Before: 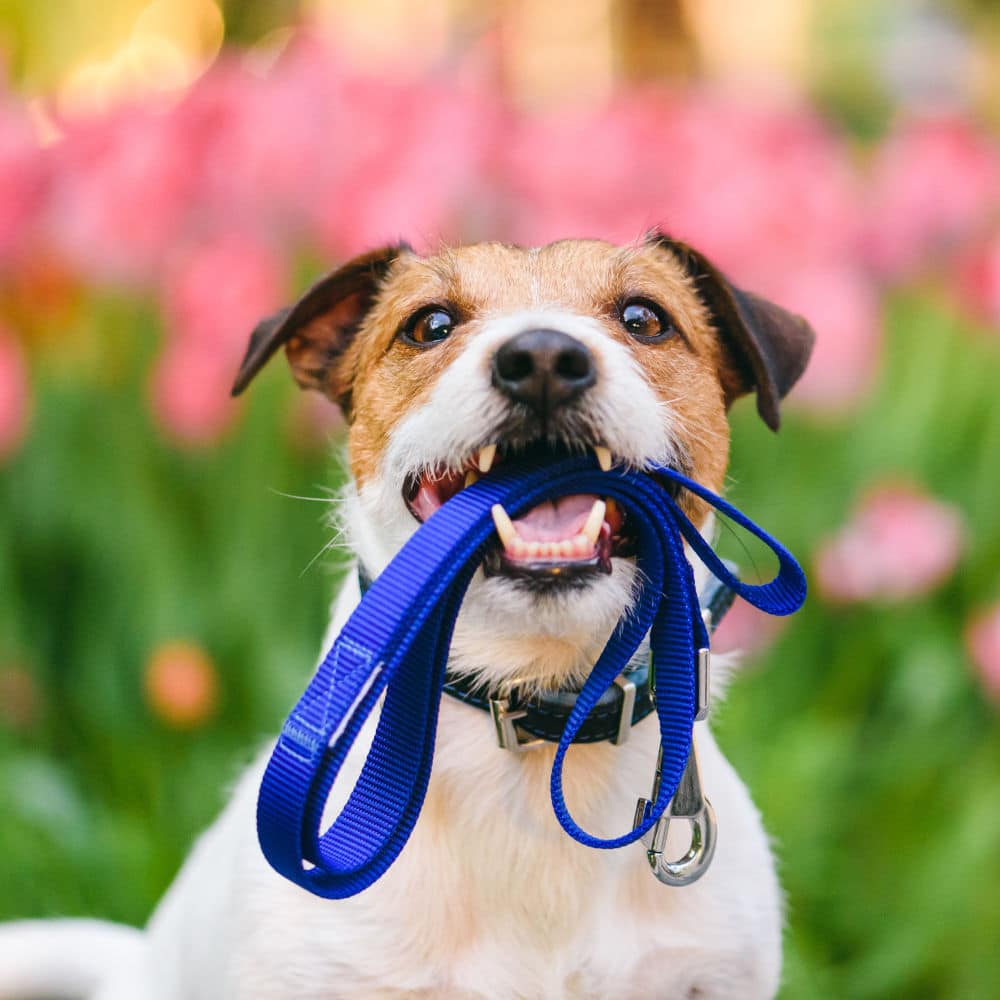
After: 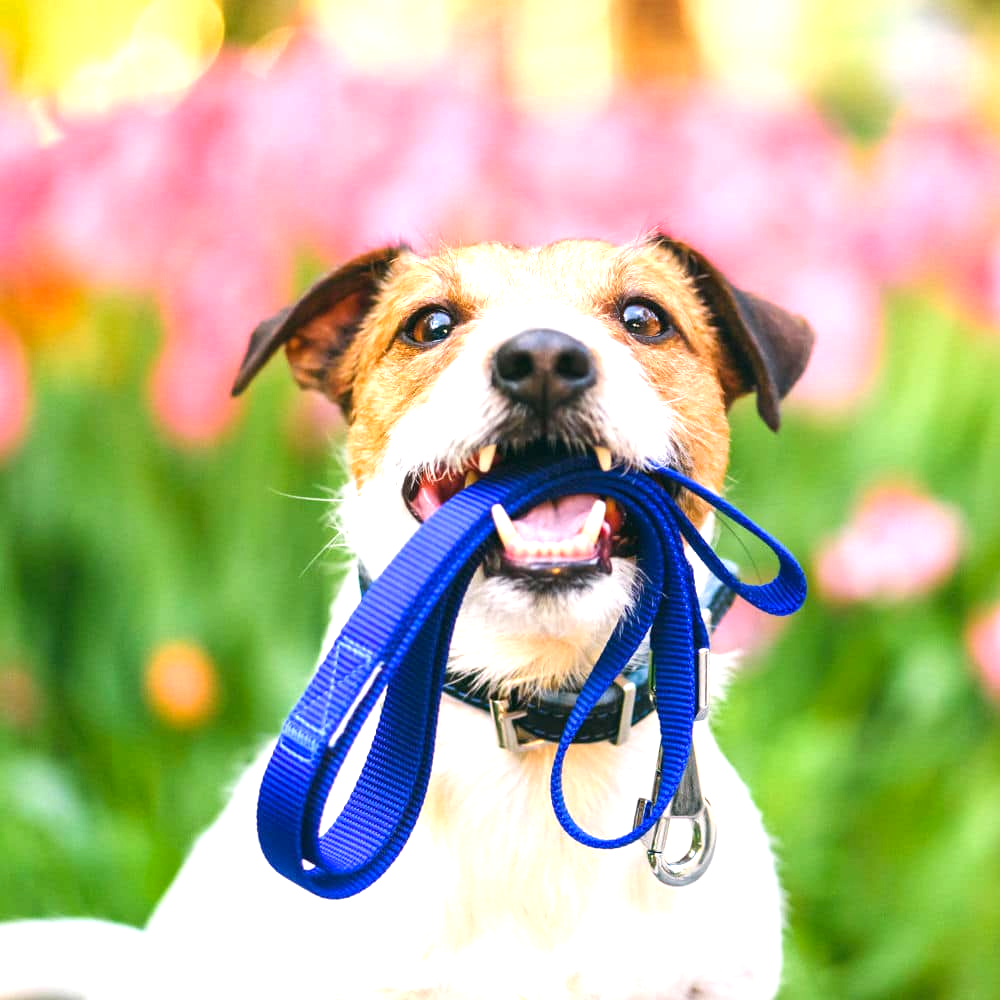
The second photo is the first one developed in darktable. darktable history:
exposure: black level correction 0.001, exposure 0.961 EV, compensate exposure bias true, compensate highlight preservation false
color zones: curves: ch1 [(0, 0.523) (0.143, 0.545) (0.286, 0.52) (0.429, 0.506) (0.571, 0.503) (0.714, 0.503) (0.857, 0.508) (1, 0.523)]
